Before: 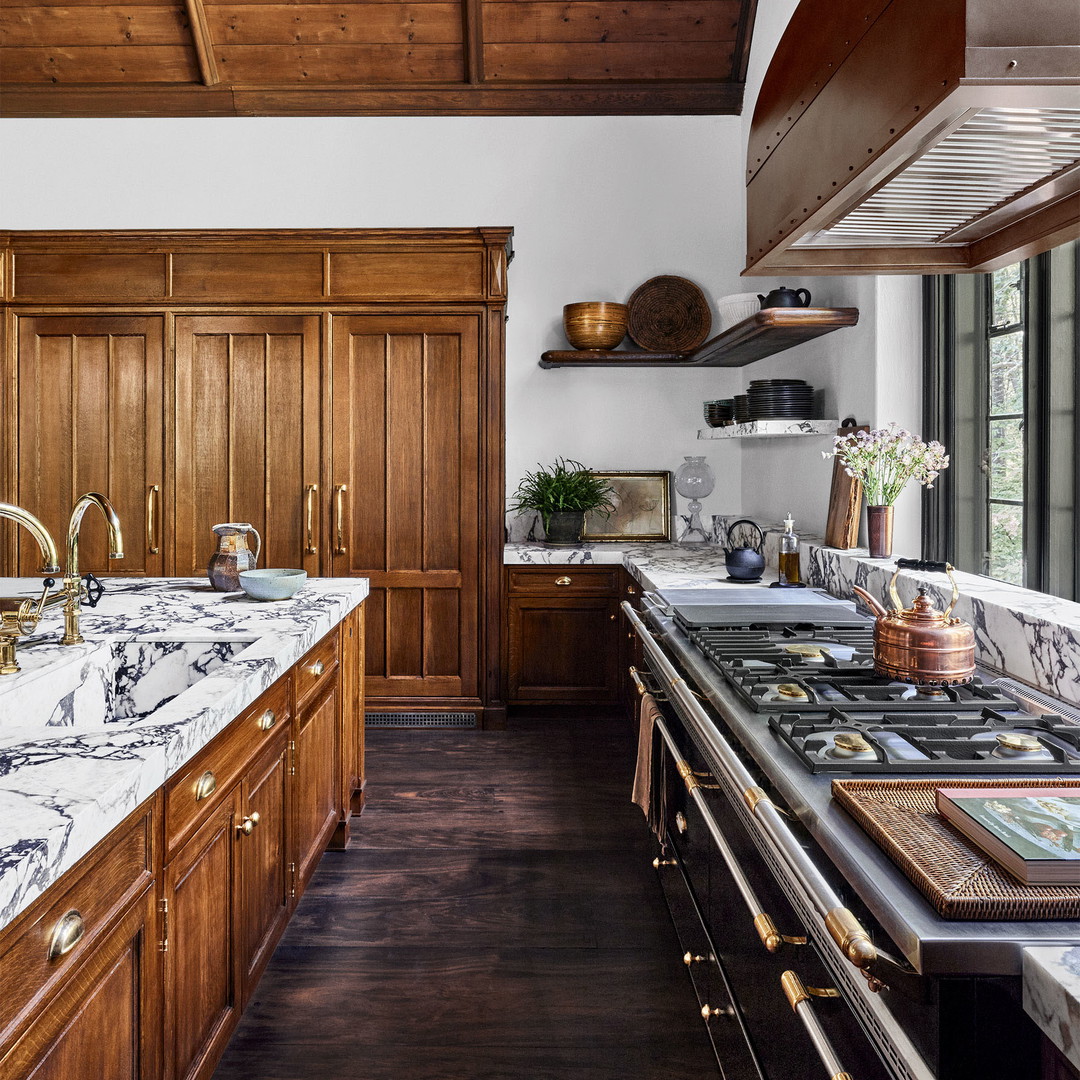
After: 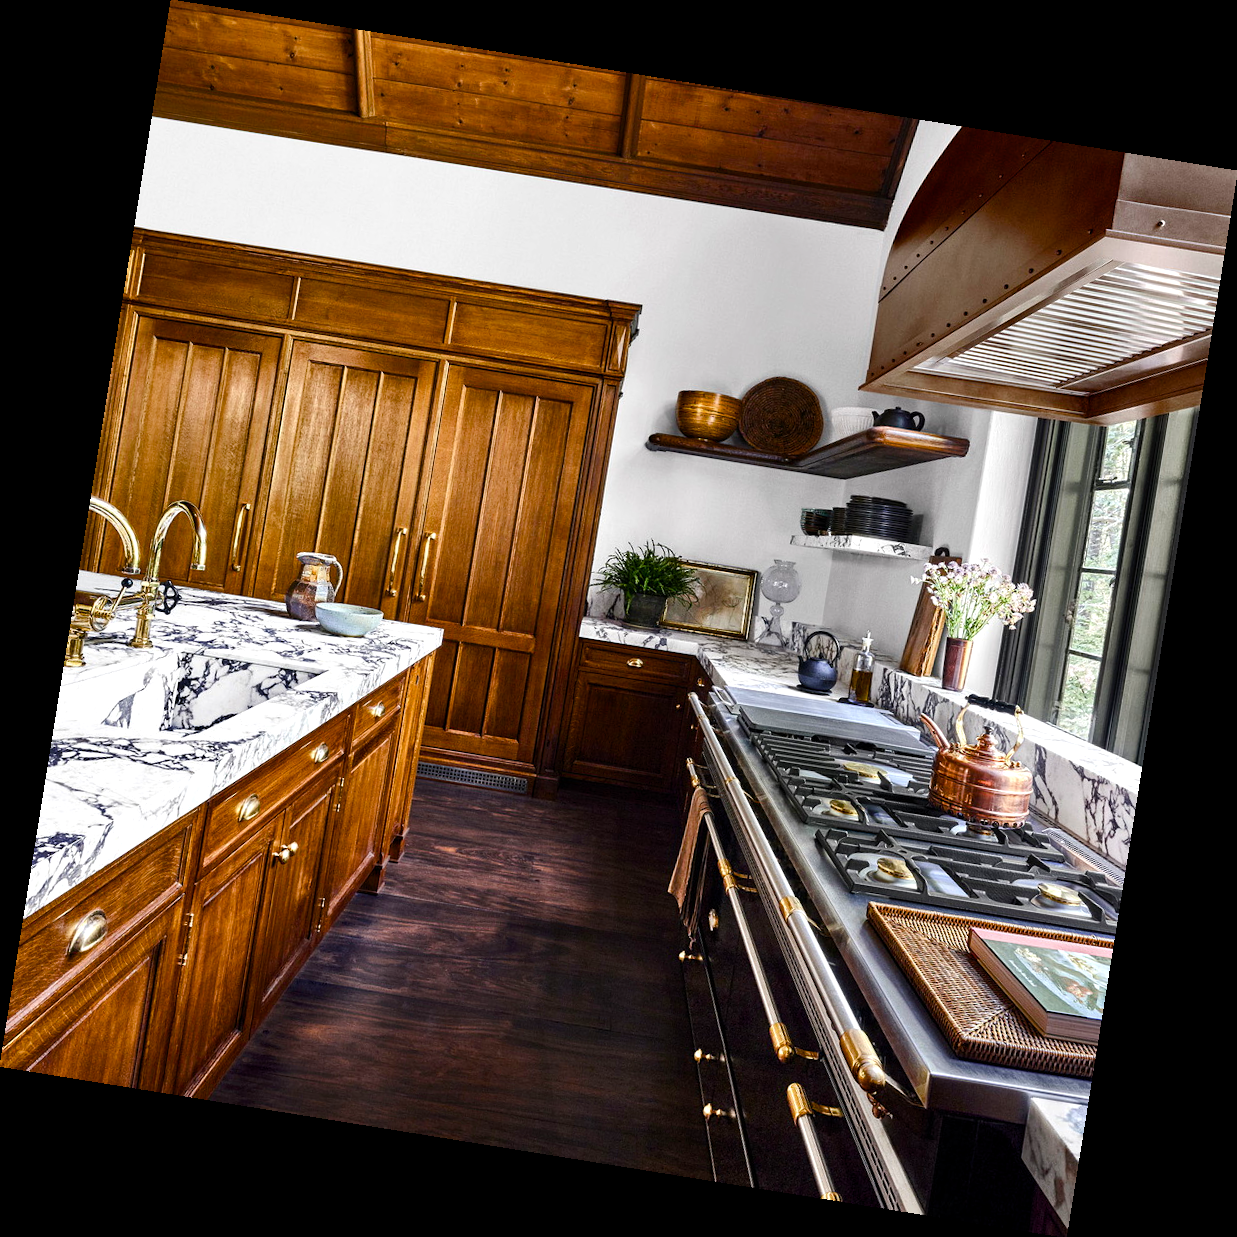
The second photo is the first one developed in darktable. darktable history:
color balance rgb: perceptual saturation grading › global saturation 35%, perceptual saturation grading › highlights -25%, perceptual saturation grading › shadows 50%
rotate and perspective: rotation 9.12°, automatic cropping off
tone equalizer: -8 EV -0.417 EV, -7 EV -0.389 EV, -6 EV -0.333 EV, -5 EV -0.222 EV, -3 EV 0.222 EV, -2 EV 0.333 EV, -1 EV 0.389 EV, +0 EV 0.417 EV, edges refinement/feathering 500, mask exposure compensation -1.57 EV, preserve details no
